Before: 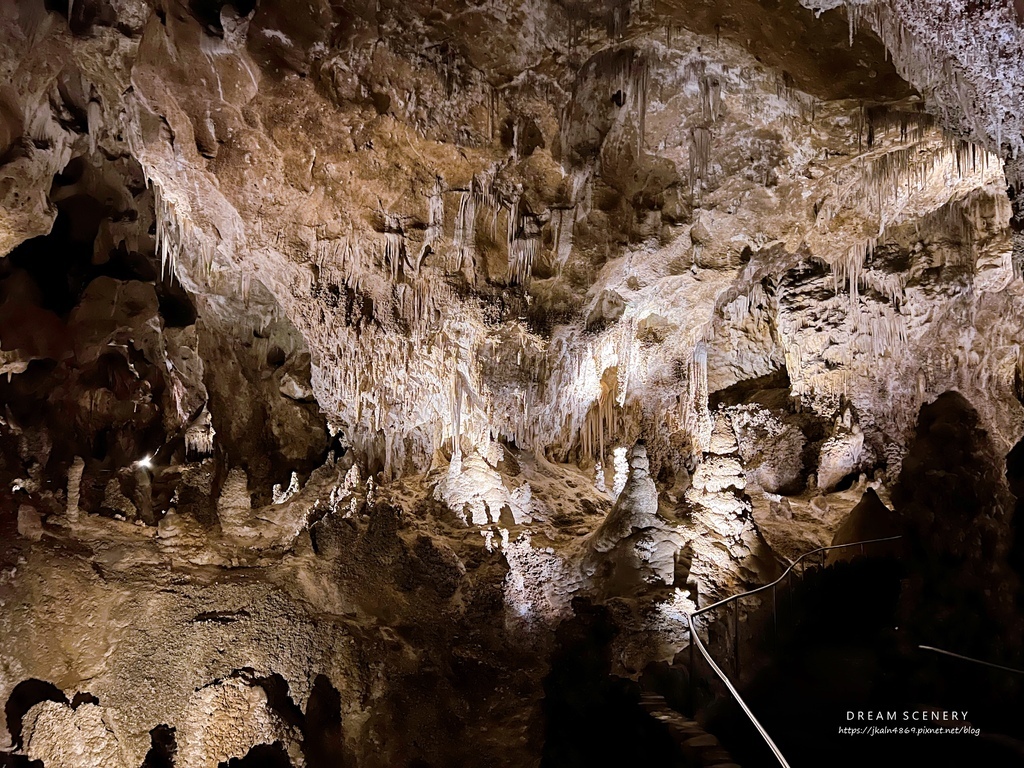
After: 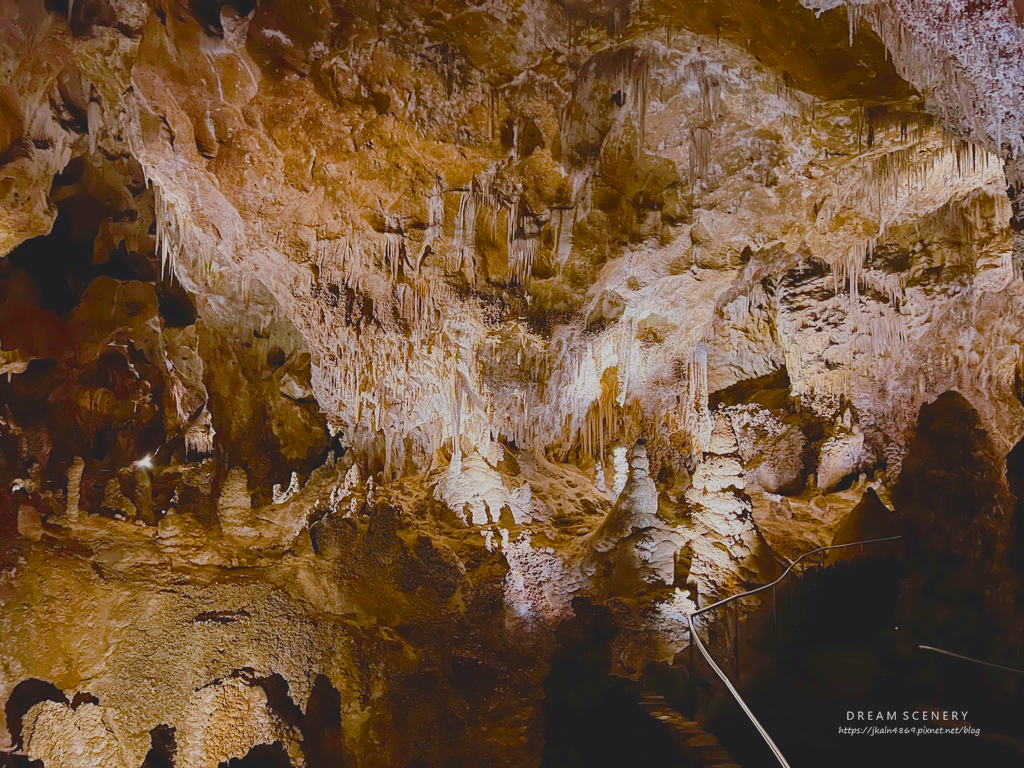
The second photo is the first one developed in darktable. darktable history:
color balance rgb: global offset › luminance 0.5%, global offset › hue 59.96°, perceptual saturation grading › global saturation 45.409%, perceptual saturation grading › highlights -25.501%, perceptual saturation grading › shadows 49.828%, contrast -29.606%
